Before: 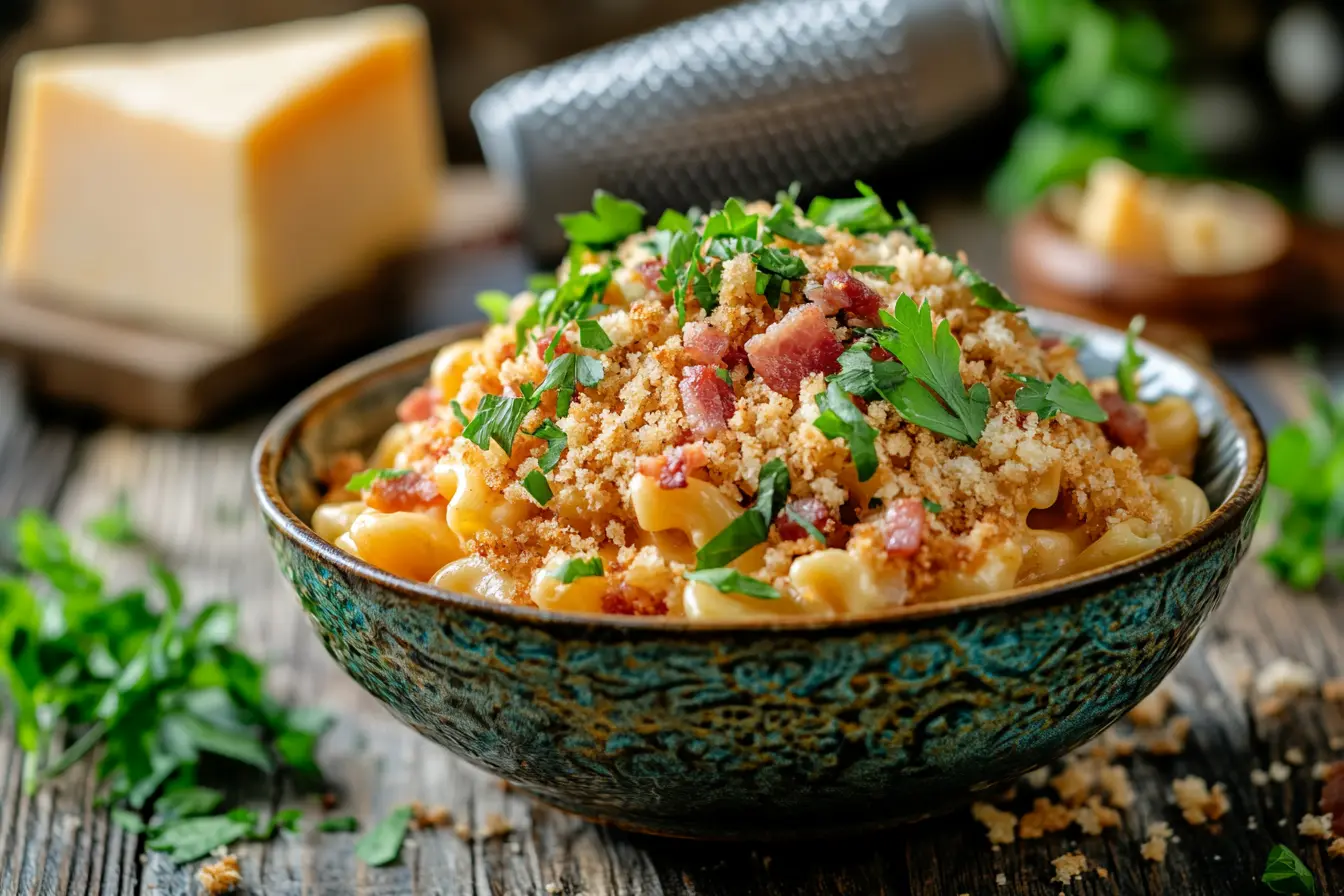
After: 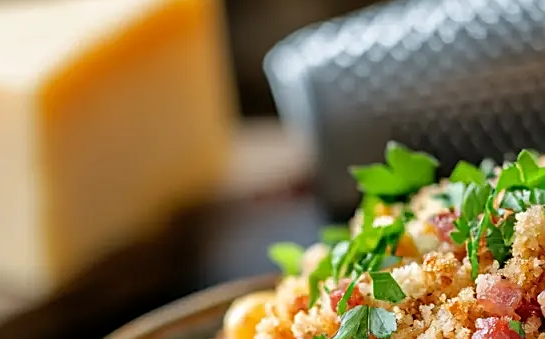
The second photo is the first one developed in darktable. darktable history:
crop: left 15.452%, top 5.459%, right 43.956%, bottom 56.62%
sharpen: on, module defaults
